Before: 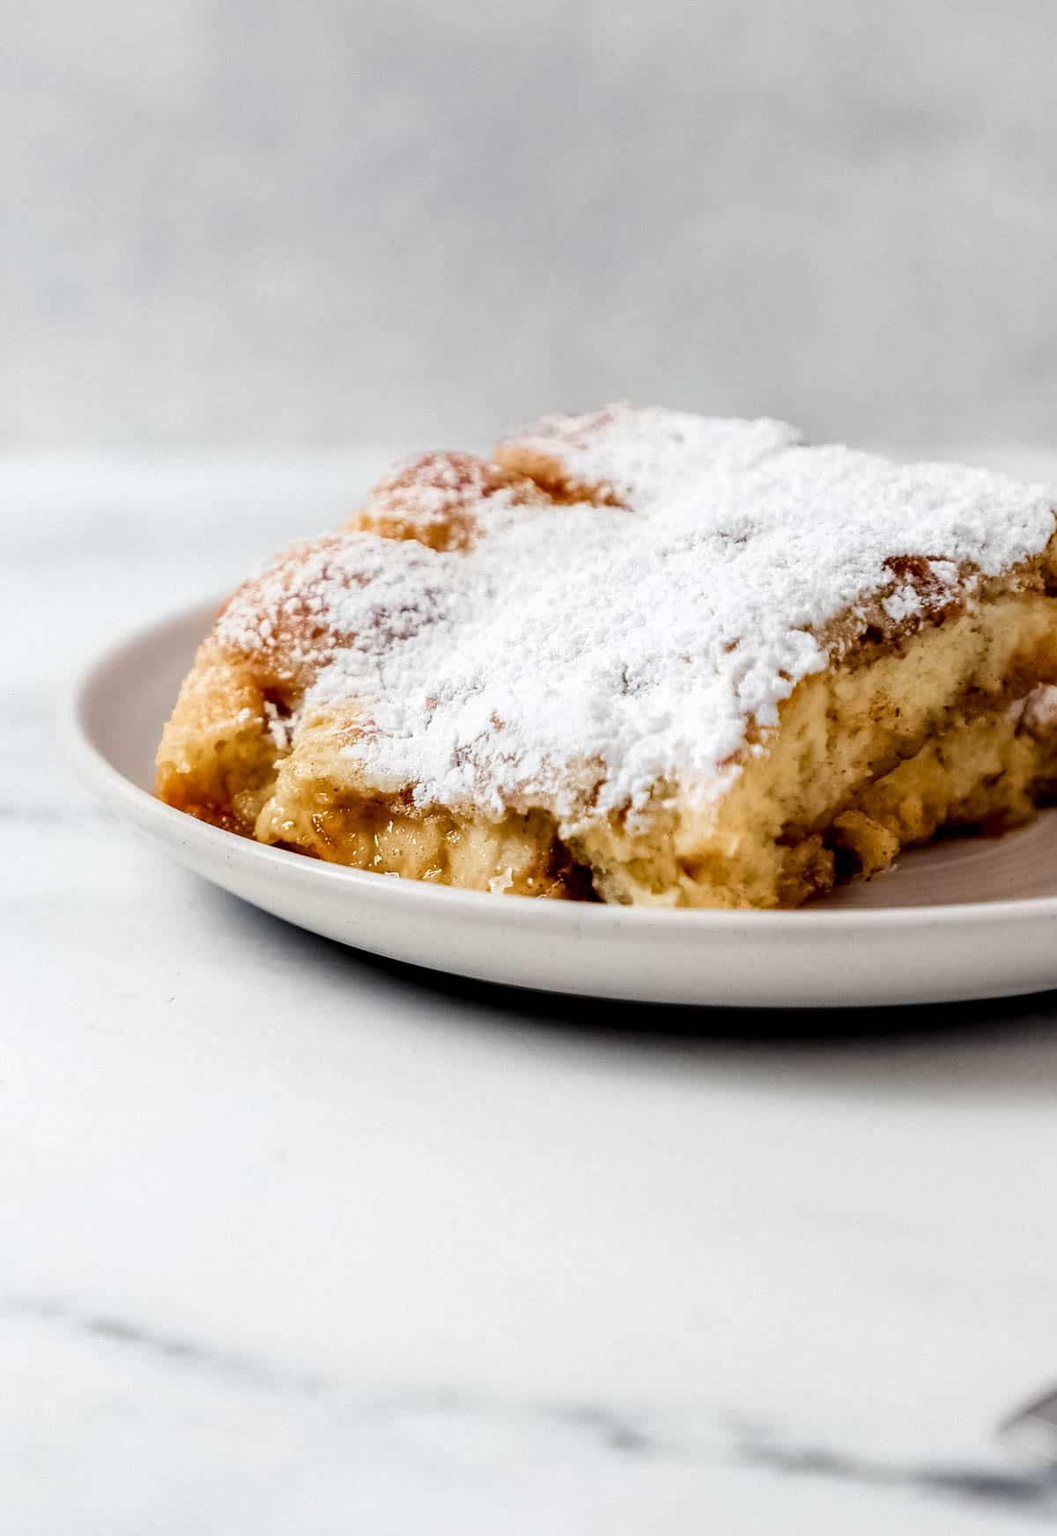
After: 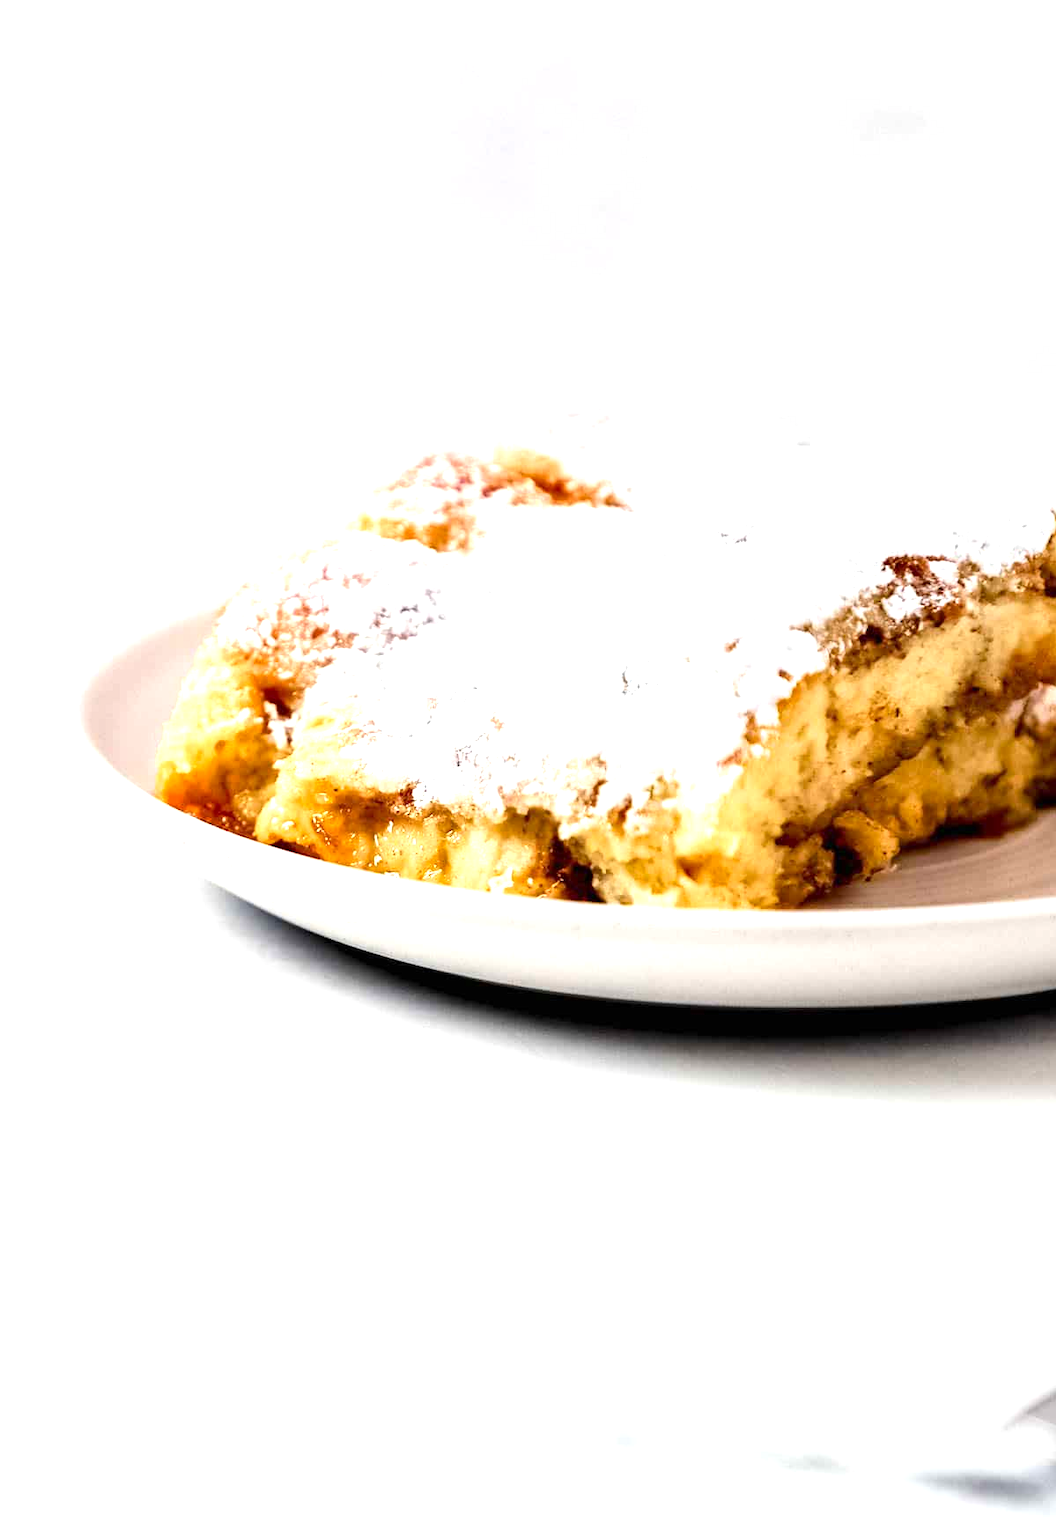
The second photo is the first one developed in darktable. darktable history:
contrast brightness saturation: contrast 0.104, brightness 0.03, saturation 0.088
exposure: exposure 1.089 EV, compensate highlight preservation false
